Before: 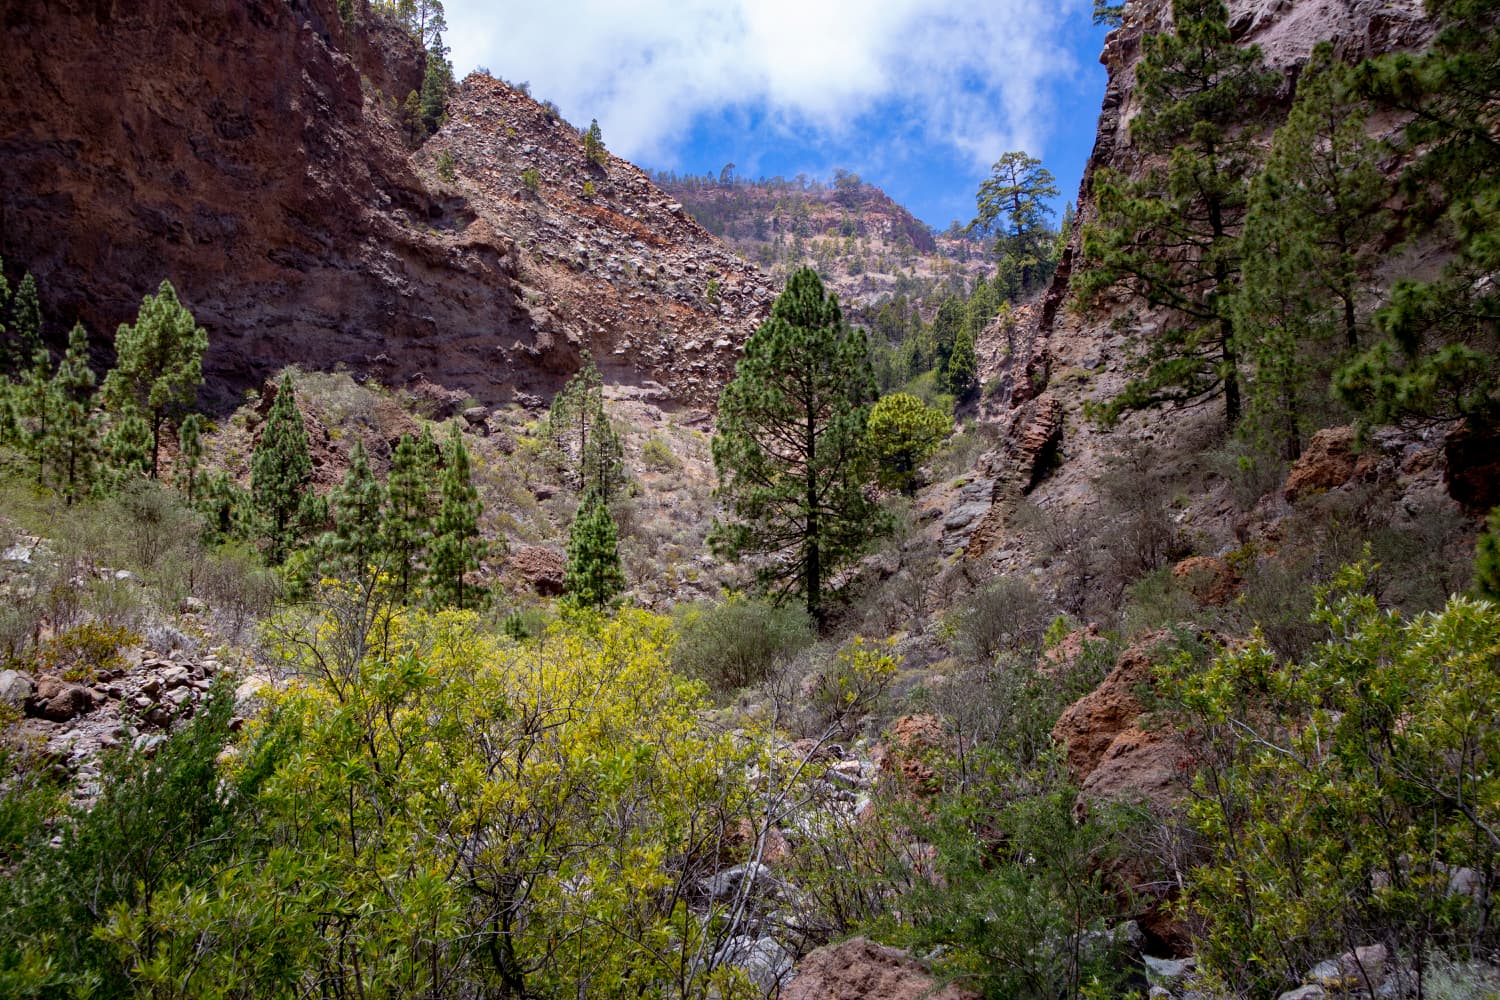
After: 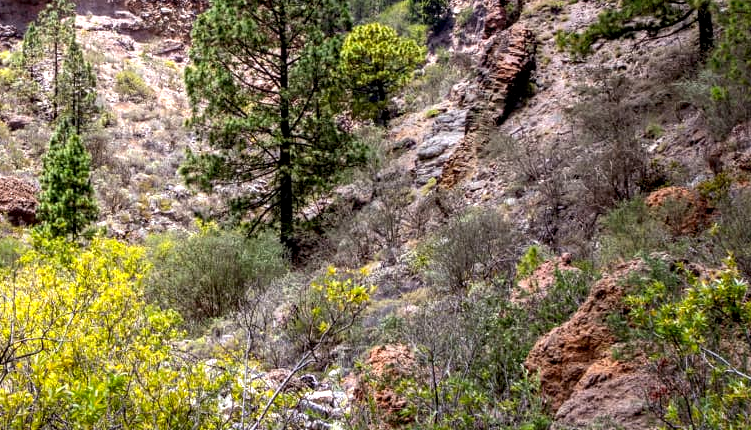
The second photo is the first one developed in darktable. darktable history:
local contrast: on, module defaults
exposure: black level correction 0.001, exposure 0.499 EV, compensate highlight preservation false
crop: left 35.17%, top 37.036%, right 14.749%, bottom 19.957%
color balance rgb: perceptual saturation grading › global saturation 0.956%, perceptual brilliance grading › highlights 9.37%, perceptual brilliance grading › mid-tones 4.847%
